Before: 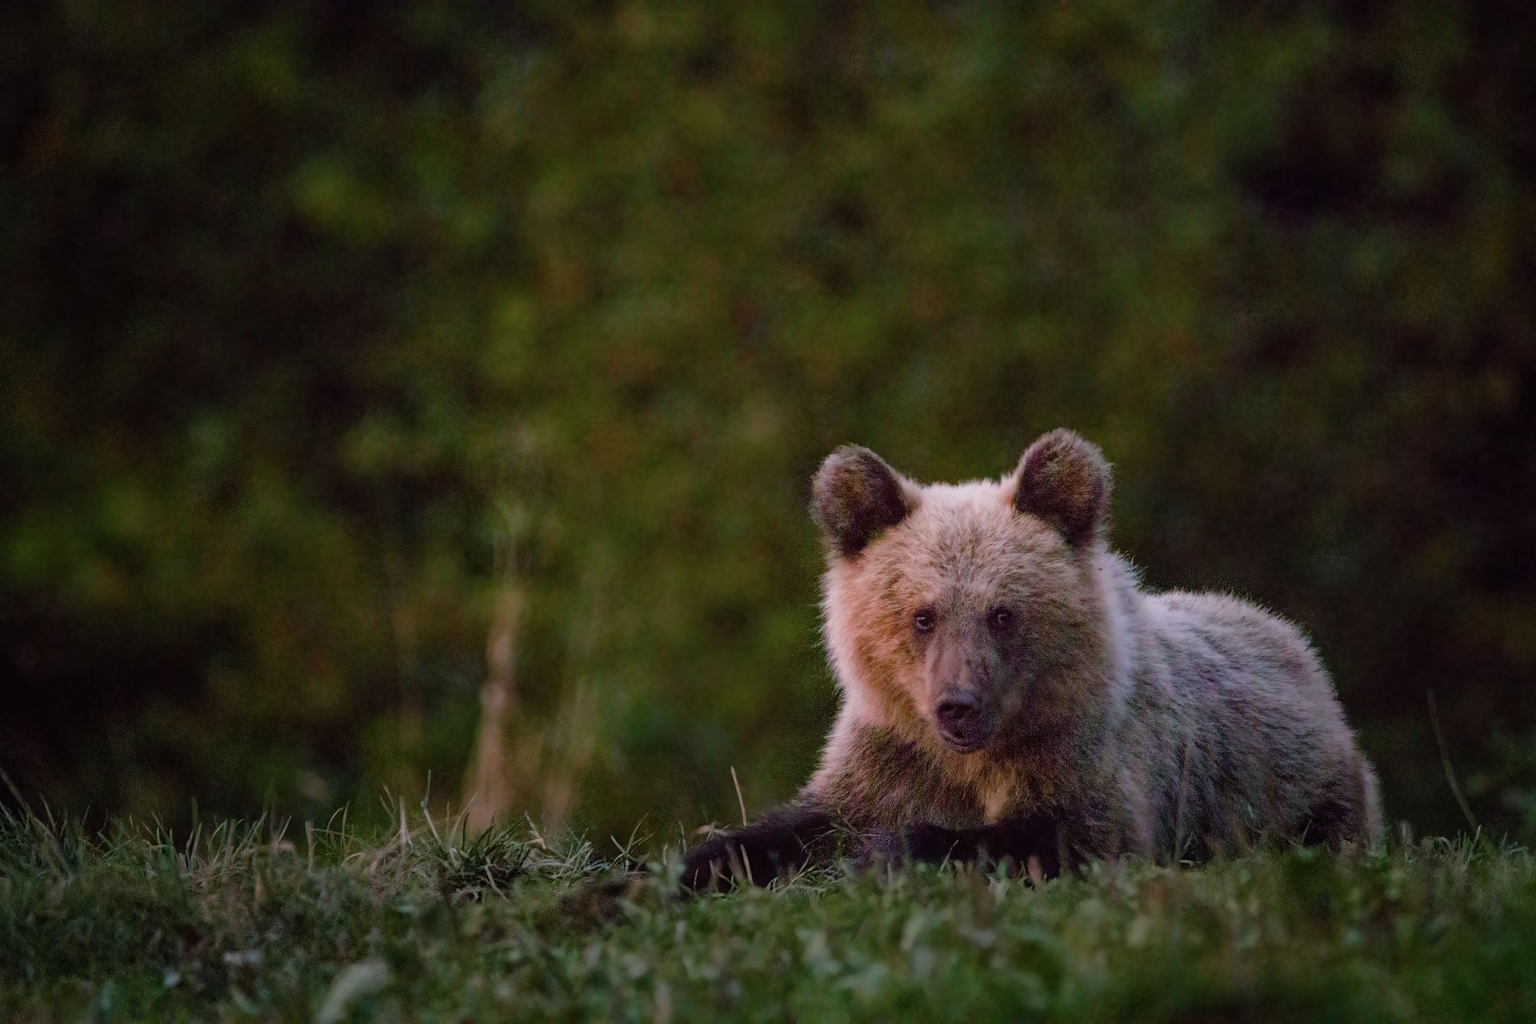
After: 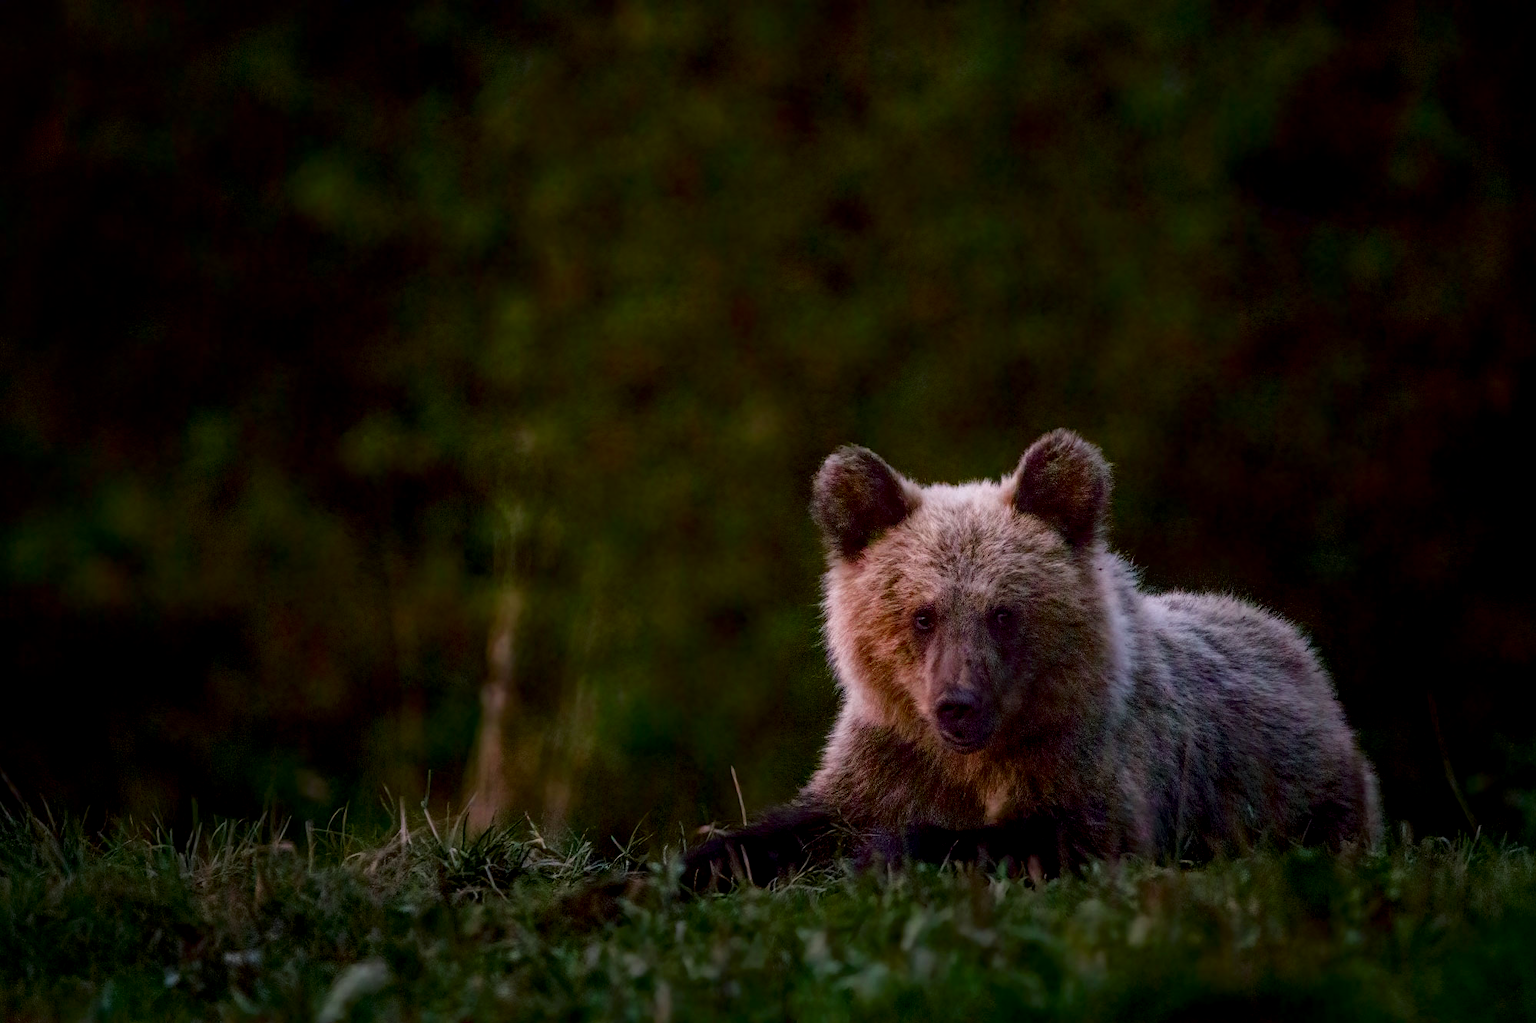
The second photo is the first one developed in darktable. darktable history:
contrast brightness saturation: contrast 0.102, brightness -0.264, saturation 0.135
local contrast: highlights 63%, detail 143%, midtone range 0.427
